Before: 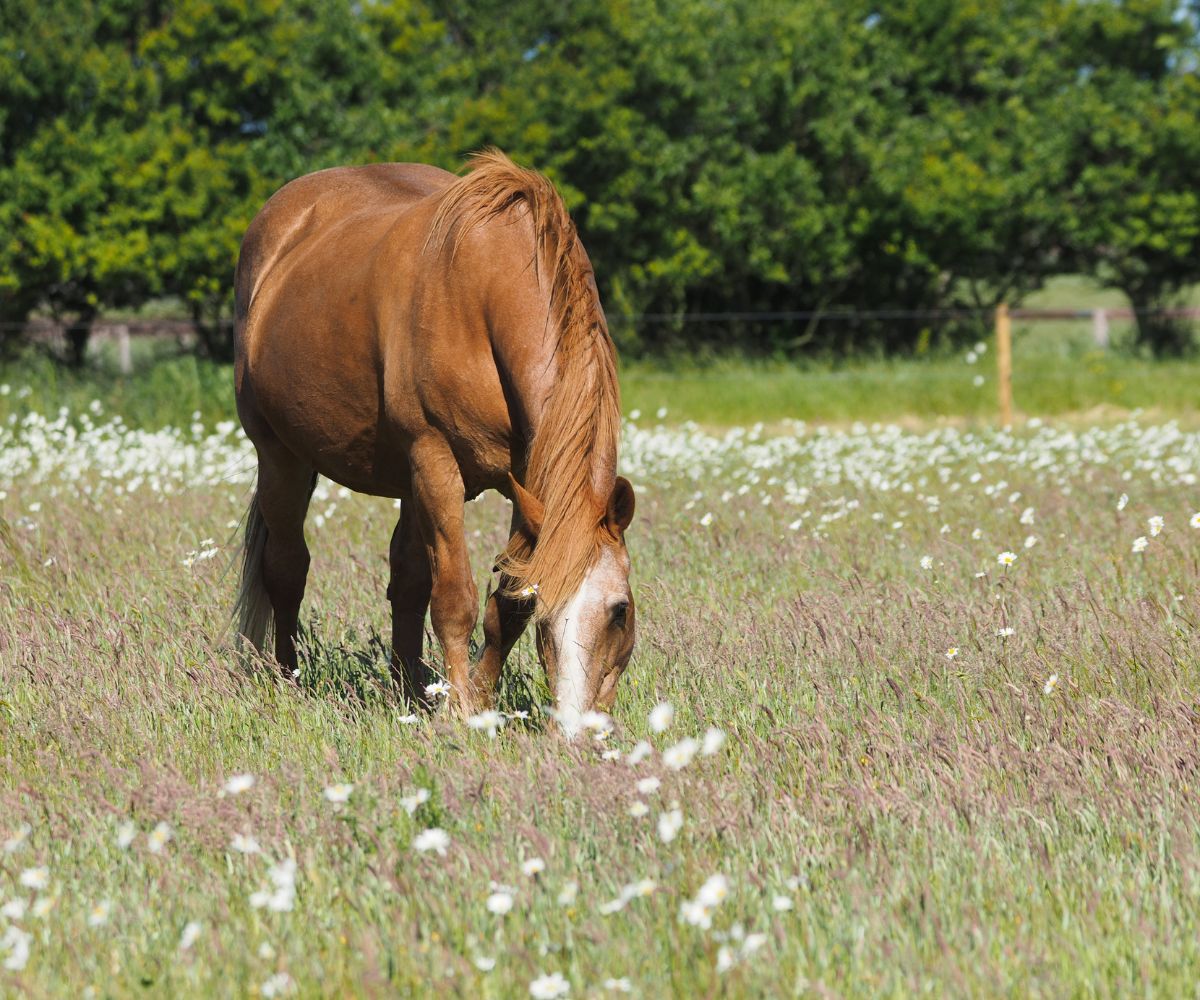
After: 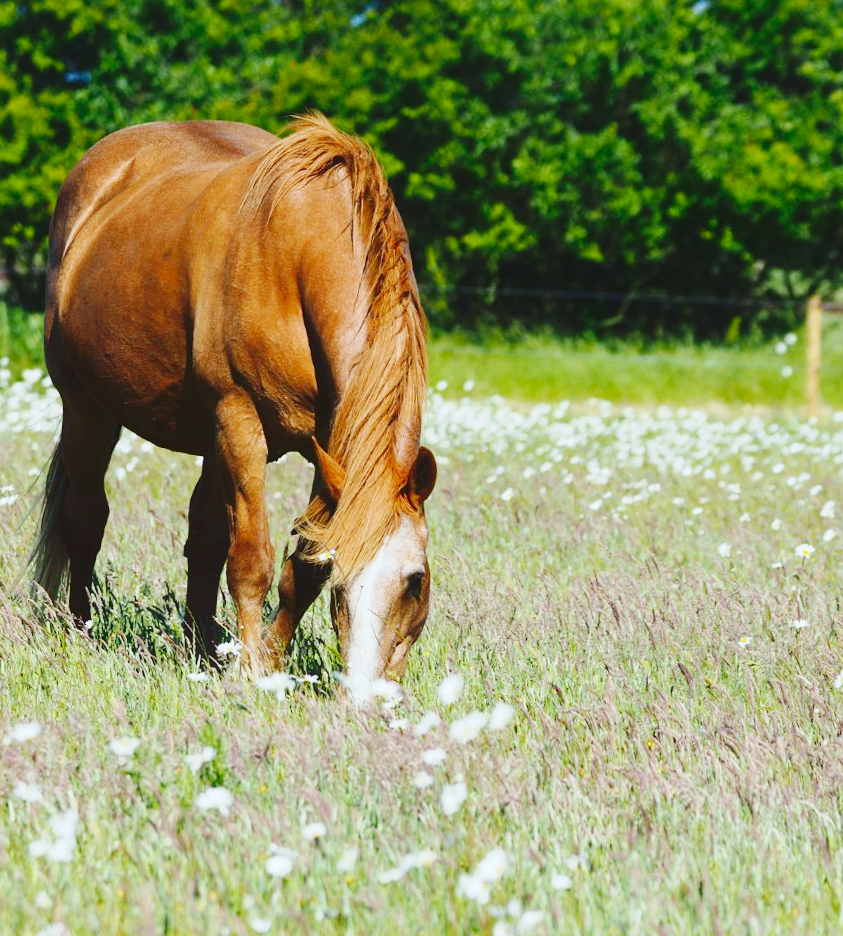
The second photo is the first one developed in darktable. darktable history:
tone curve: curves: ch0 [(0, 0.068) (1, 0.961)], color space Lab, linked channels, preserve colors none
base curve: curves: ch0 [(0, 0) (0.036, 0.025) (0.121, 0.166) (0.206, 0.329) (0.605, 0.79) (1, 1)], preserve colors none
color balance: contrast 10%
crop and rotate: angle -3.27°, left 14.277%, top 0.028%, right 10.766%, bottom 0.028%
white balance: red 0.925, blue 1.046
